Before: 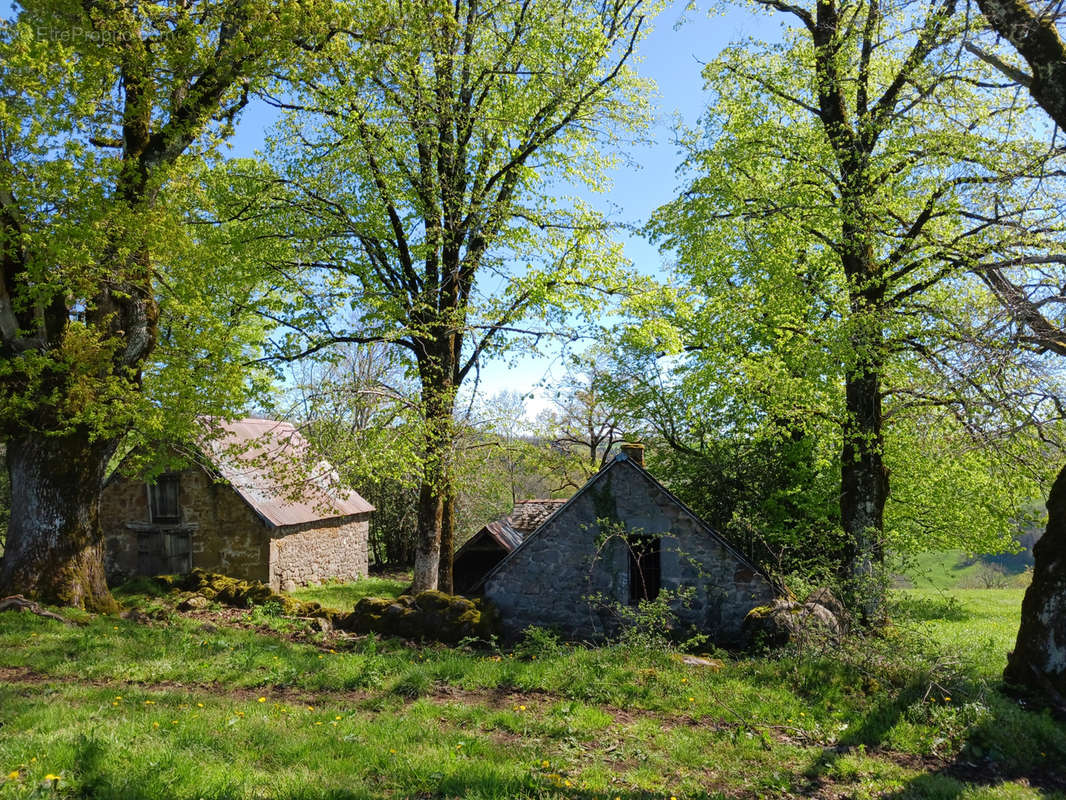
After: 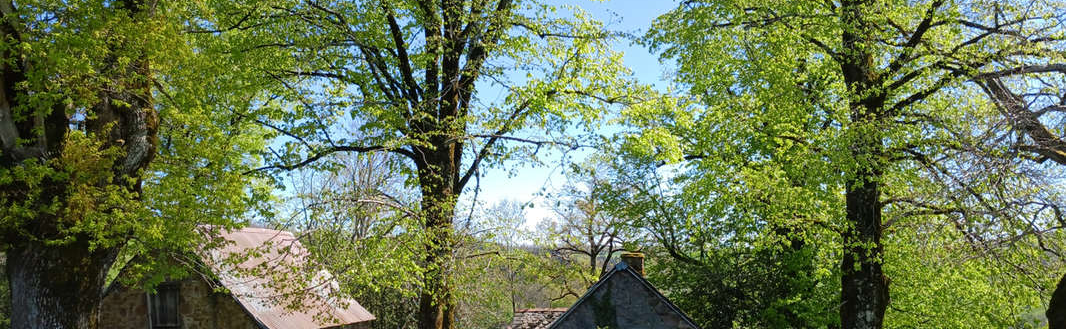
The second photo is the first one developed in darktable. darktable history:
crop and rotate: top 23.935%, bottom 34.869%
tone equalizer: -8 EV 0.063 EV
